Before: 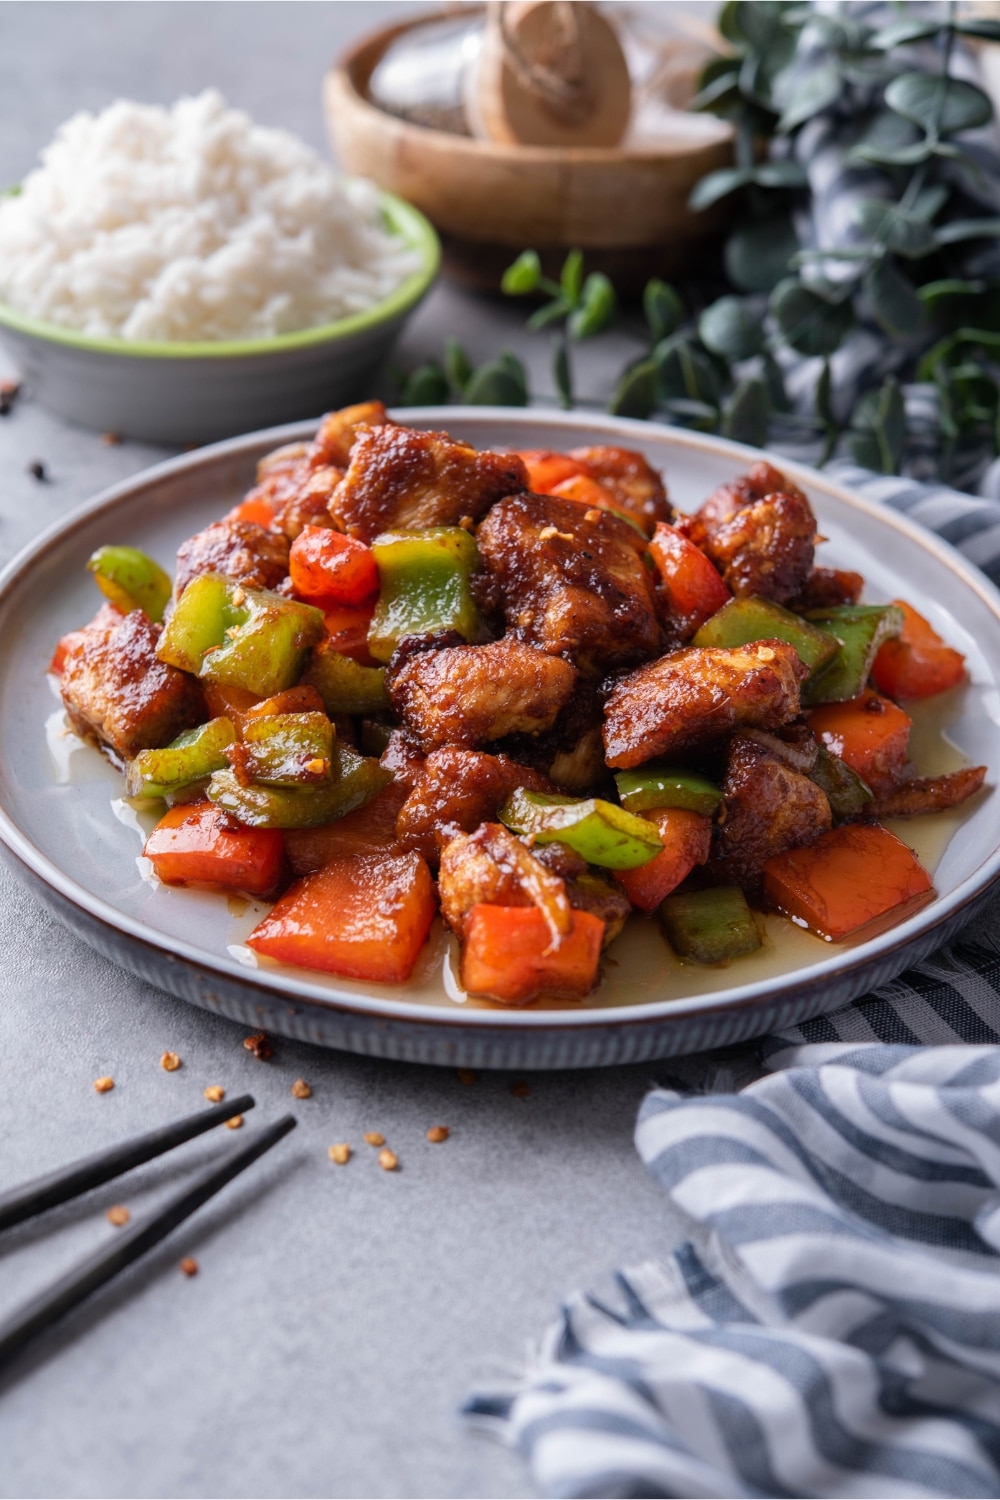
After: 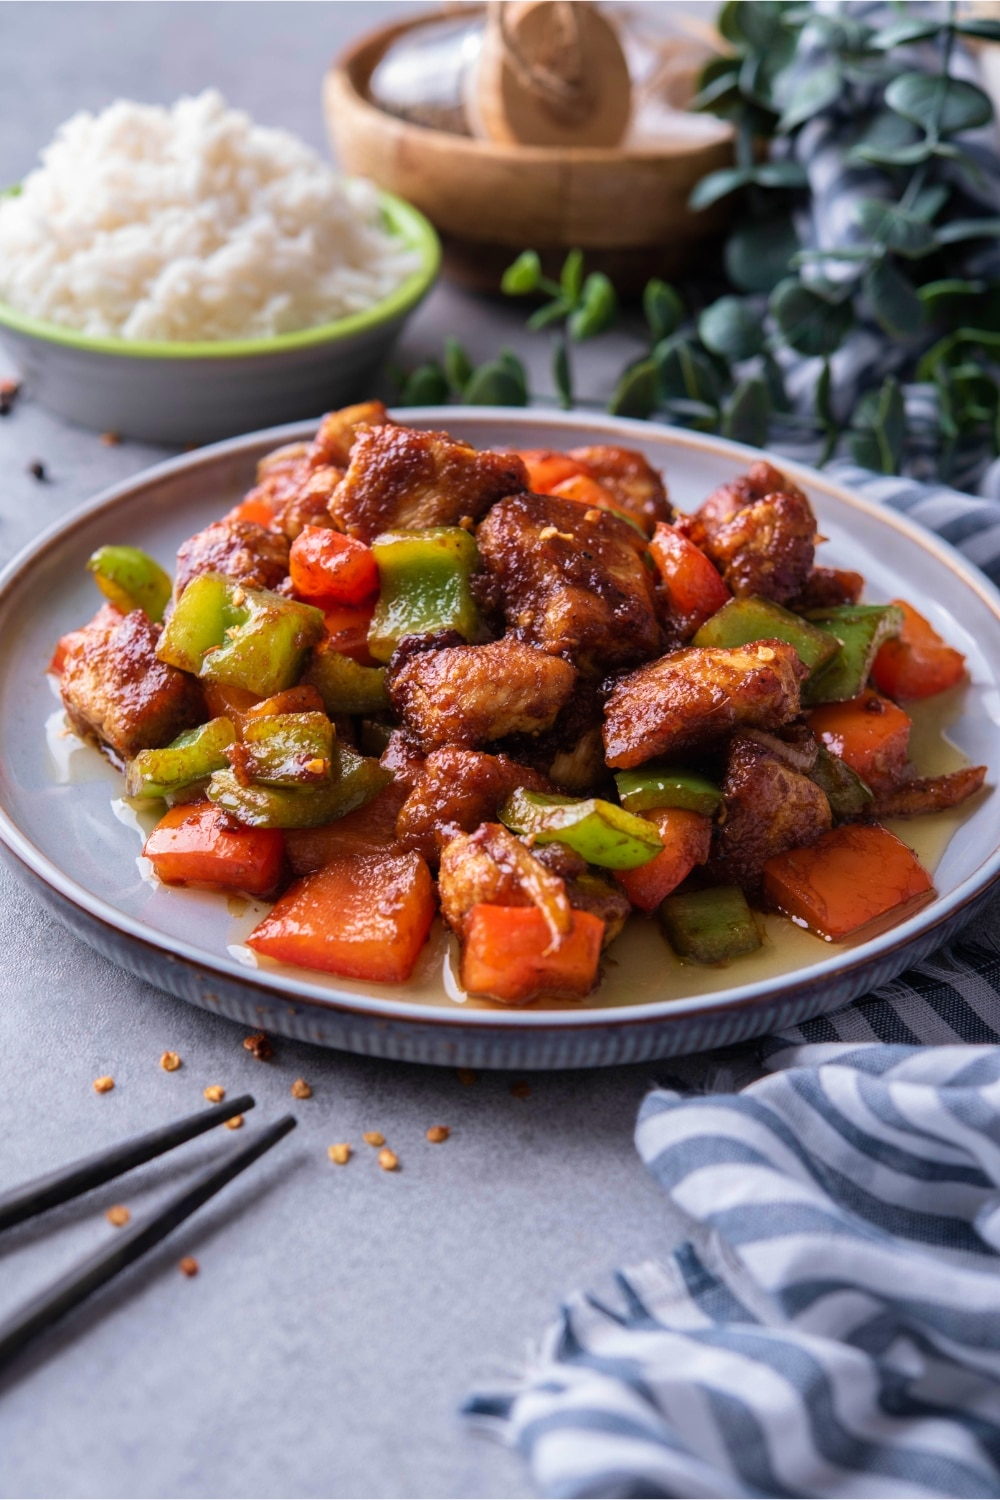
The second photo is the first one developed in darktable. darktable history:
velvia: strength 39.94%
